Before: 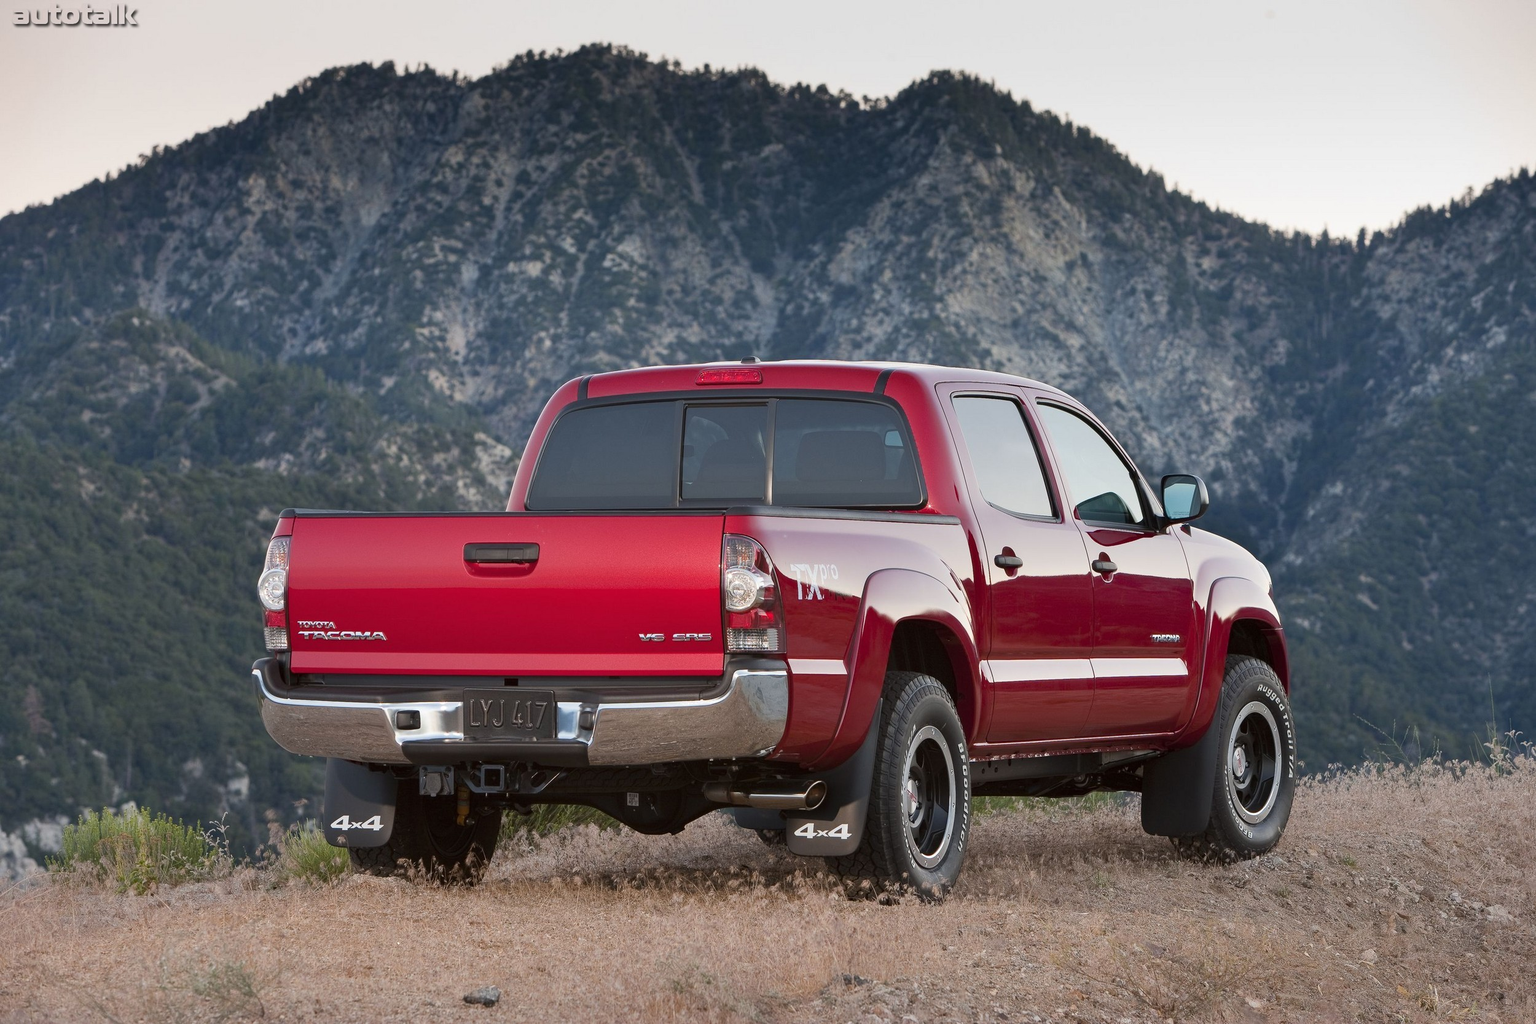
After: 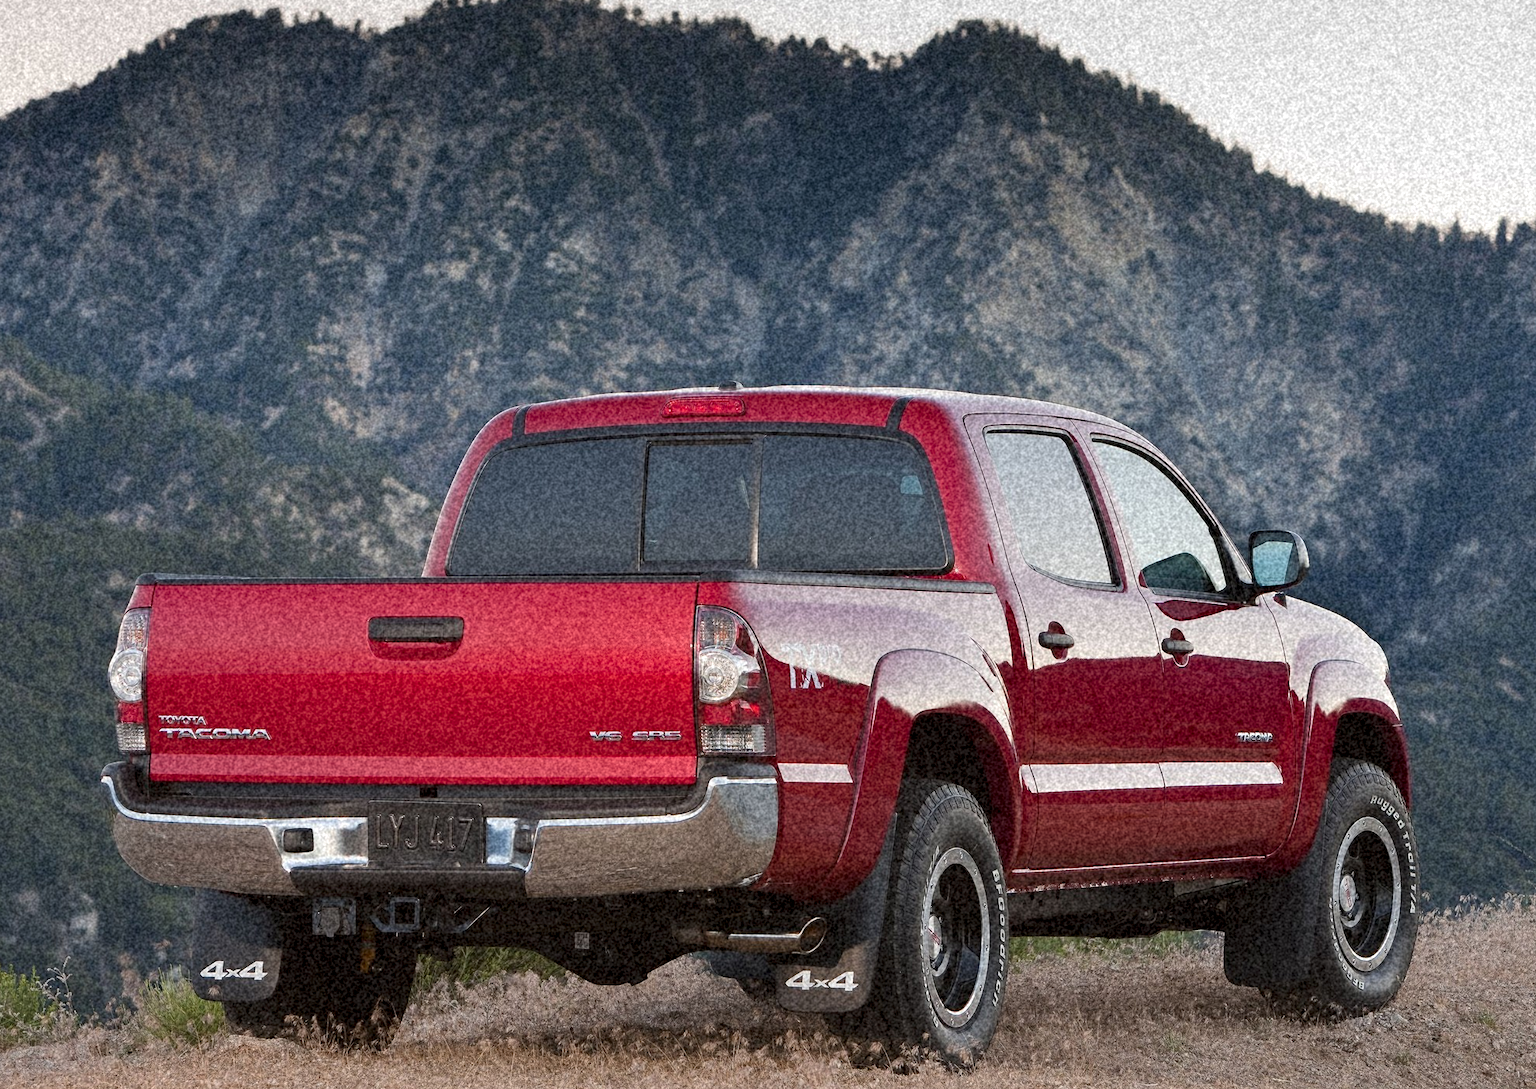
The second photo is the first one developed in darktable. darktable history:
grain: coarseness 46.9 ISO, strength 50.21%, mid-tones bias 0%
crop: left 11.225%, top 5.381%, right 9.565%, bottom 10.314%
